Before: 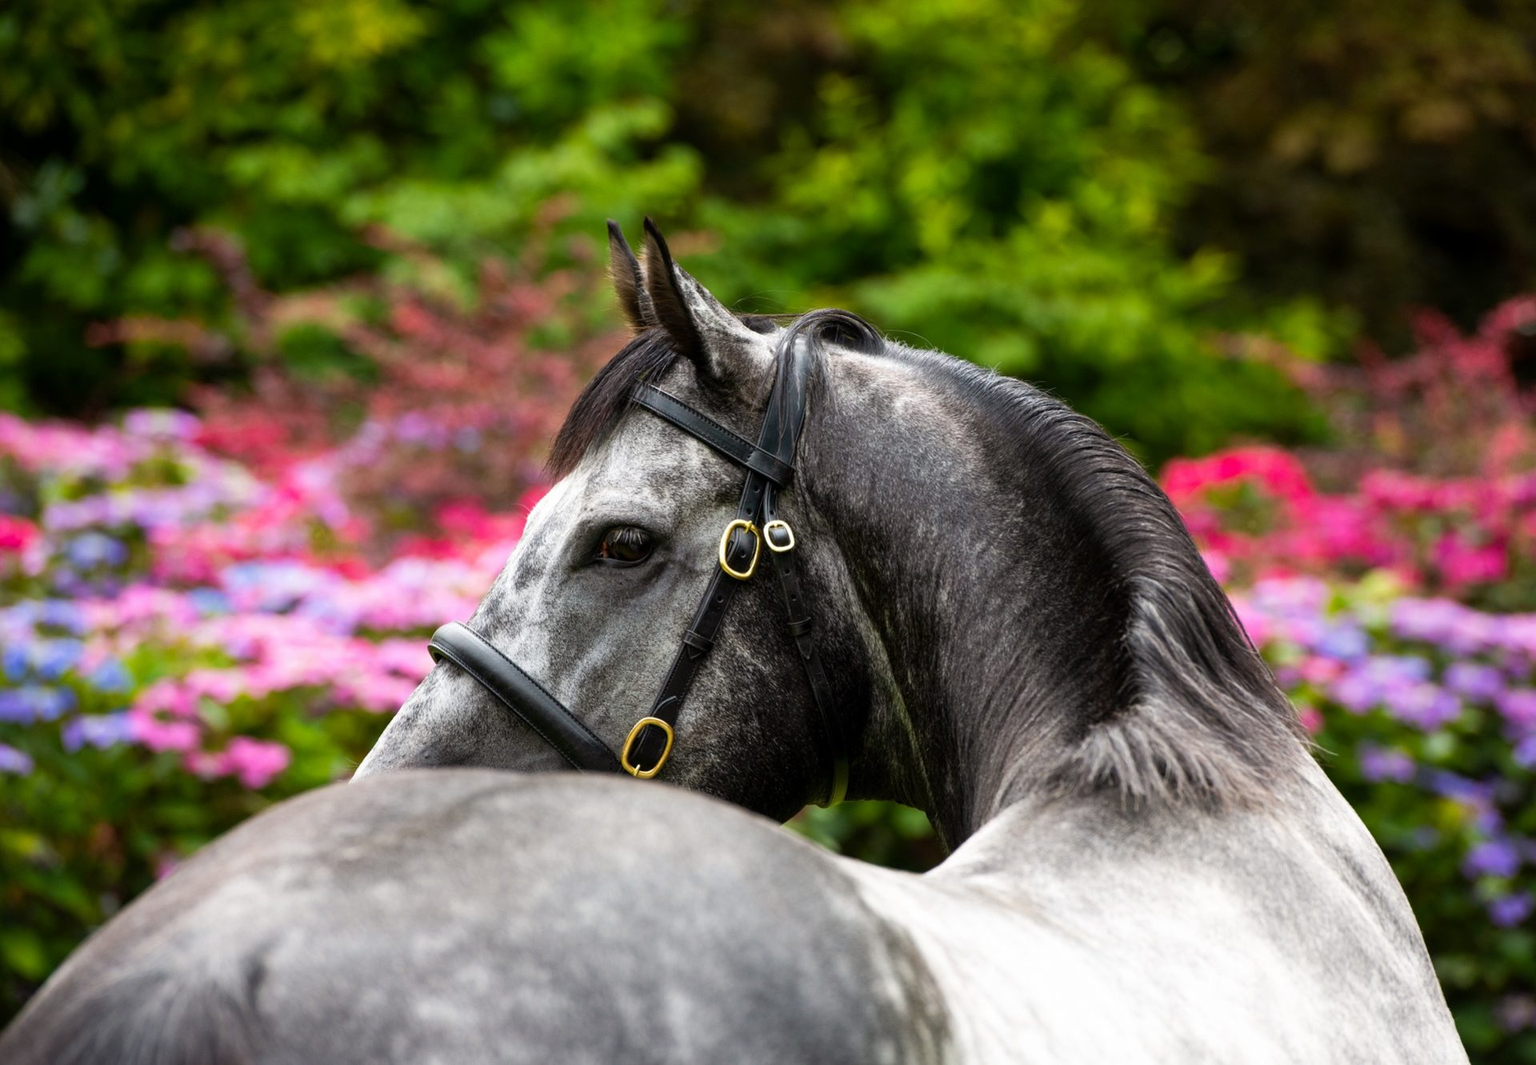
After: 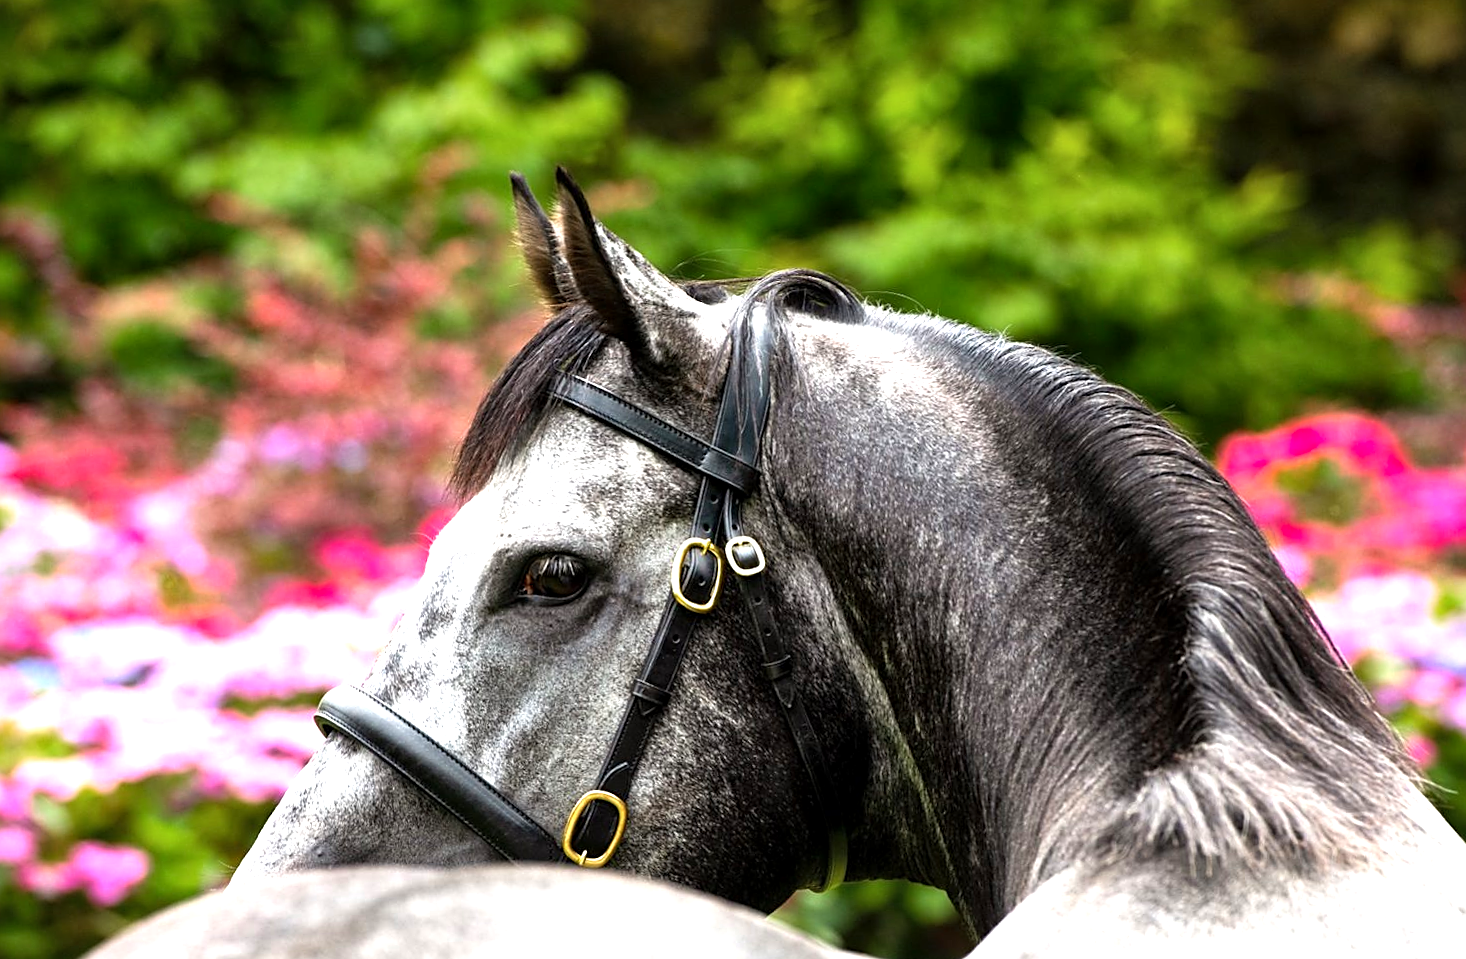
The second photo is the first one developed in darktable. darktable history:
crop and rotate: left 10.77%, top 5.1%, right 10.41%, bottom 16.76%
rotate and perspective: rotation -3°, crop left 0.031, crop right 0.968, crop top 0.07, crop bottom 0.93
local contrast: mode bilateral grid, contrast 20, coarseness 50, detail 120%, midtone range 0.2
levels: levels [0, 0.374, 0.749]
color zones: curves: ch0 [(0, 0.5) (0.143, 0.5) (0.286, 0.456) (0.429, 0.5) (0.571, 0.5) (0.714, 0.5) (0.857, 0.5) (1, 0.5)]; ch1 [(0, 0.5) (0.143, 0.5) (0.286, 0.422) (0.429, 0.5) (0.571, 0.5) (0.714, 0.5) (0.857, 0.5) (1, 0.5)]
sharpen: on, module defaults
